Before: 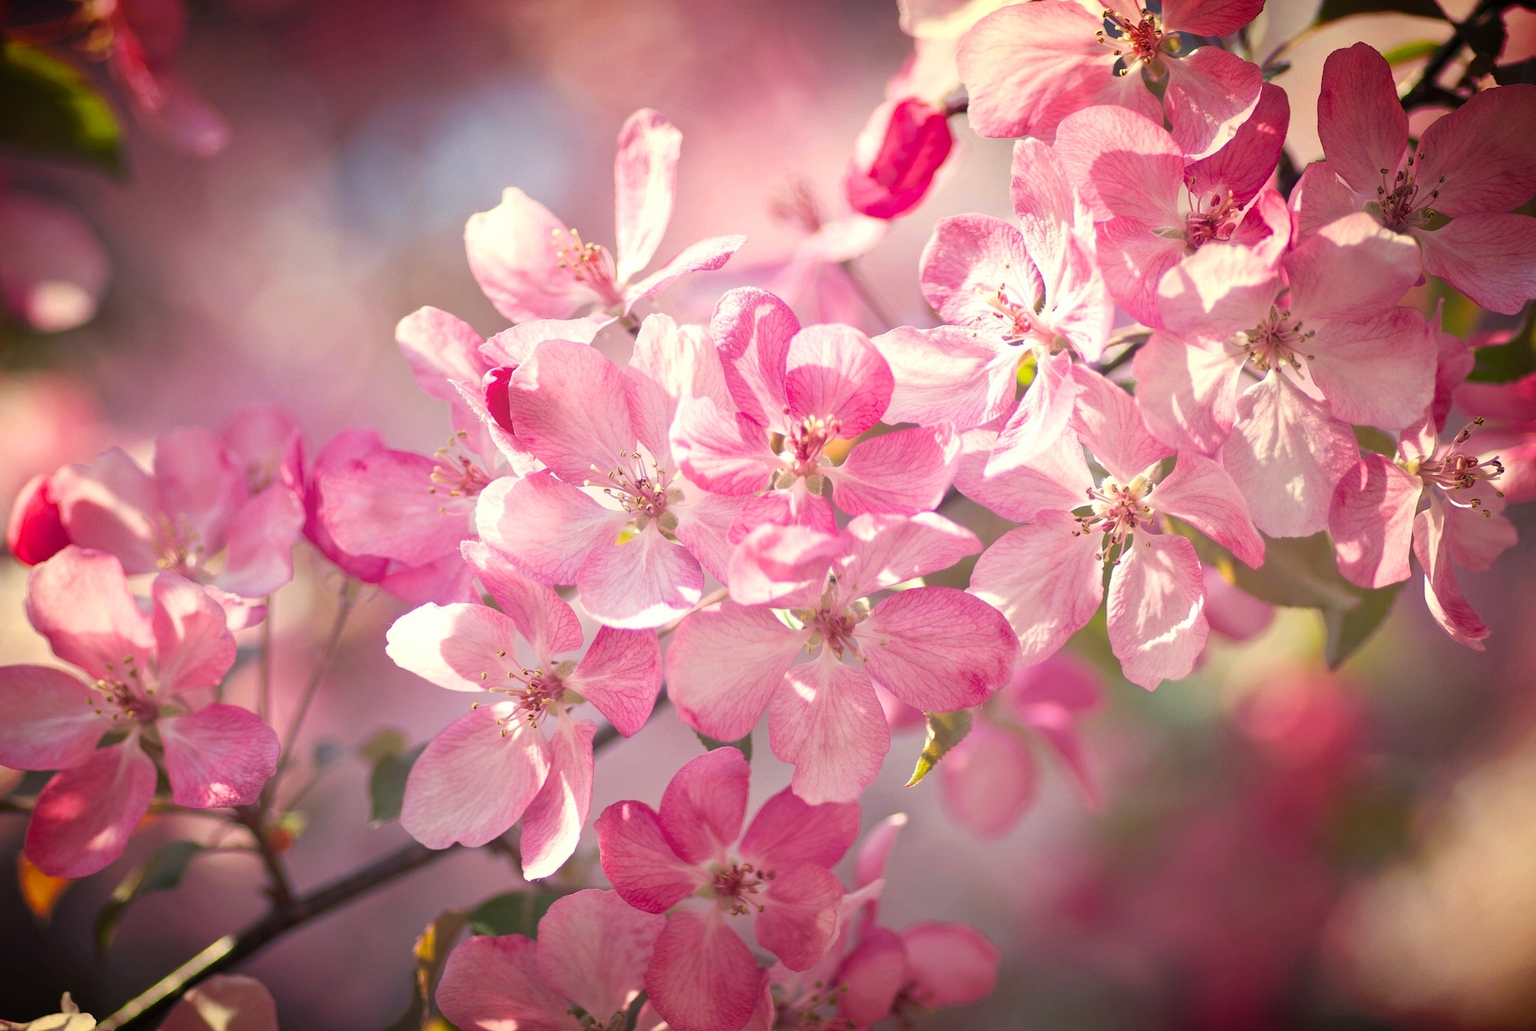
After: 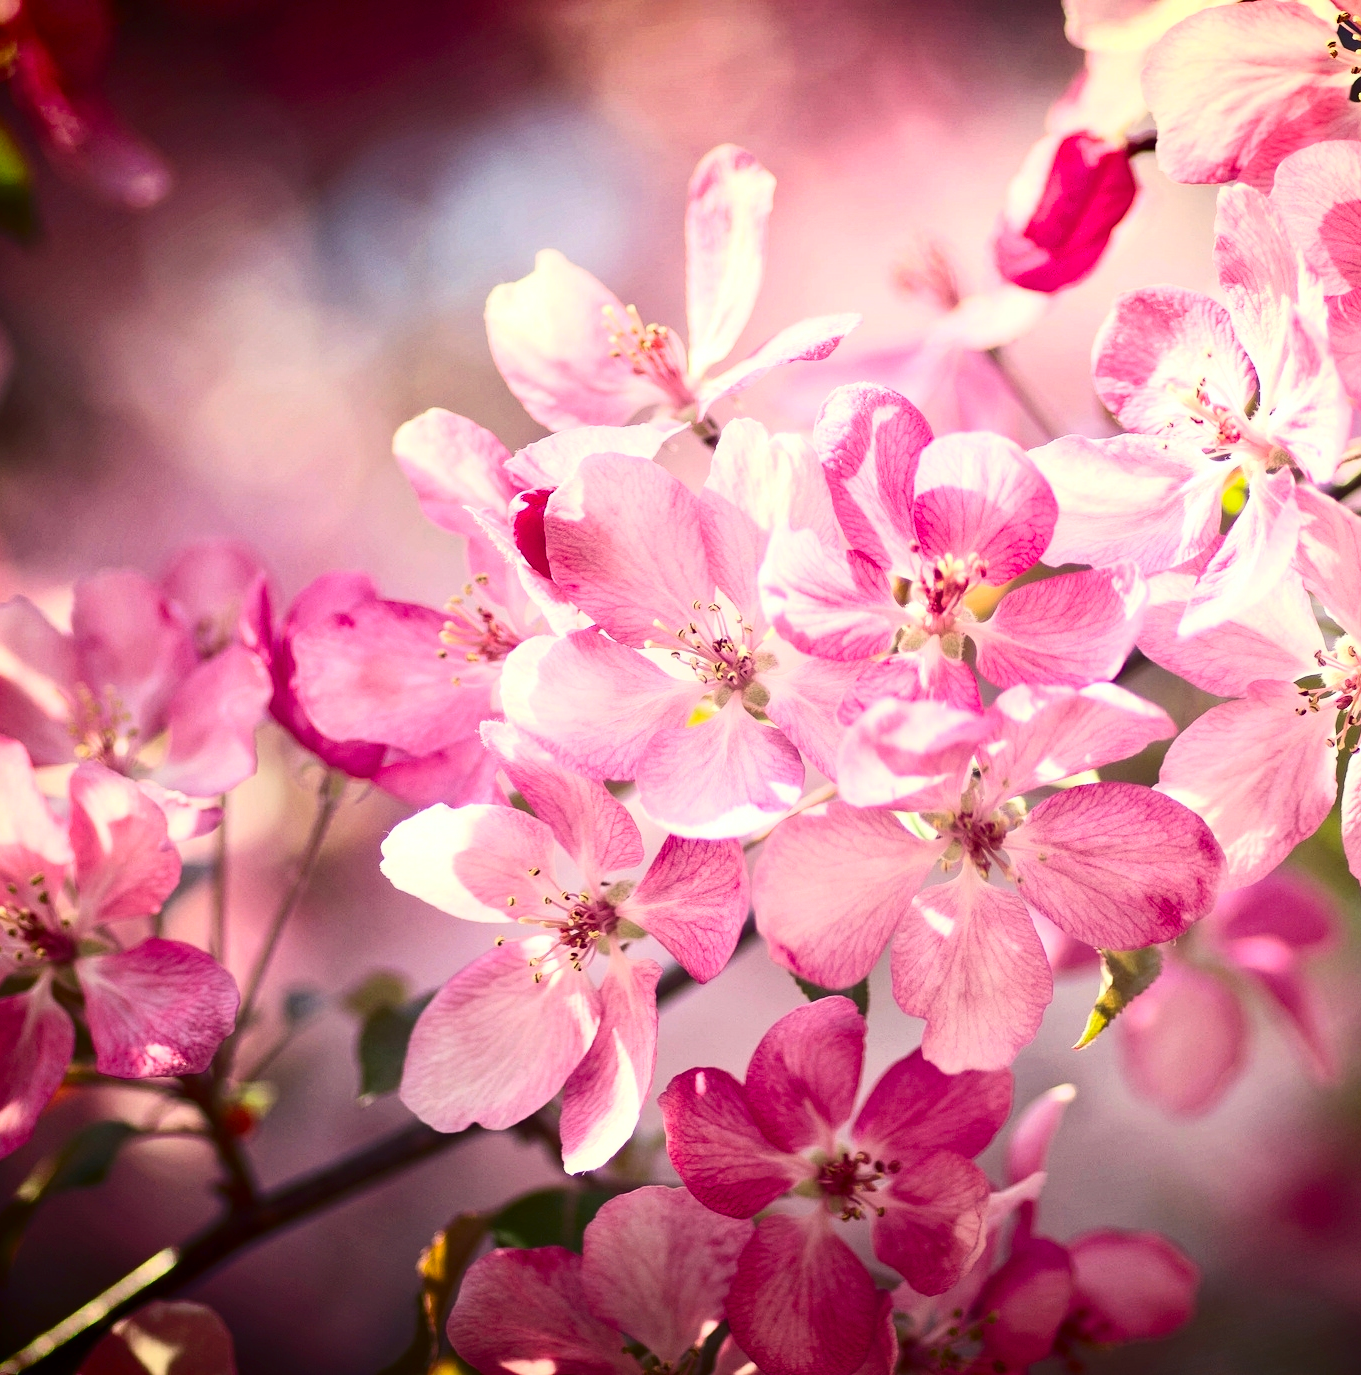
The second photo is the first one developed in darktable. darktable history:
tone equalizer: on, module defaults
contrast brightness saturation: contrast 0.337, brightness -0.077, saturation 0.173
crop and rotate: left 6.559%, right 26.938%
